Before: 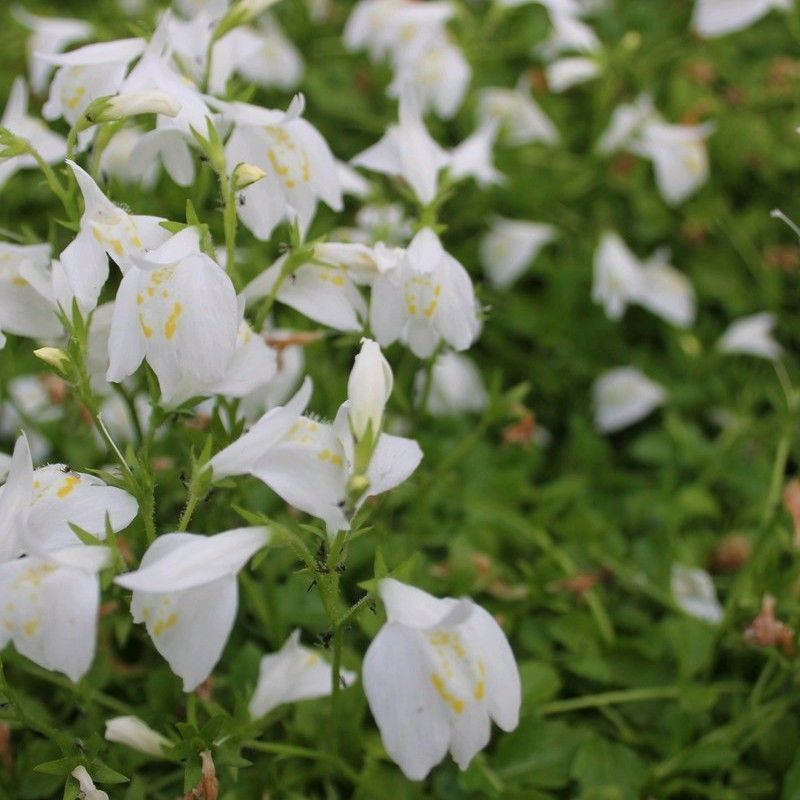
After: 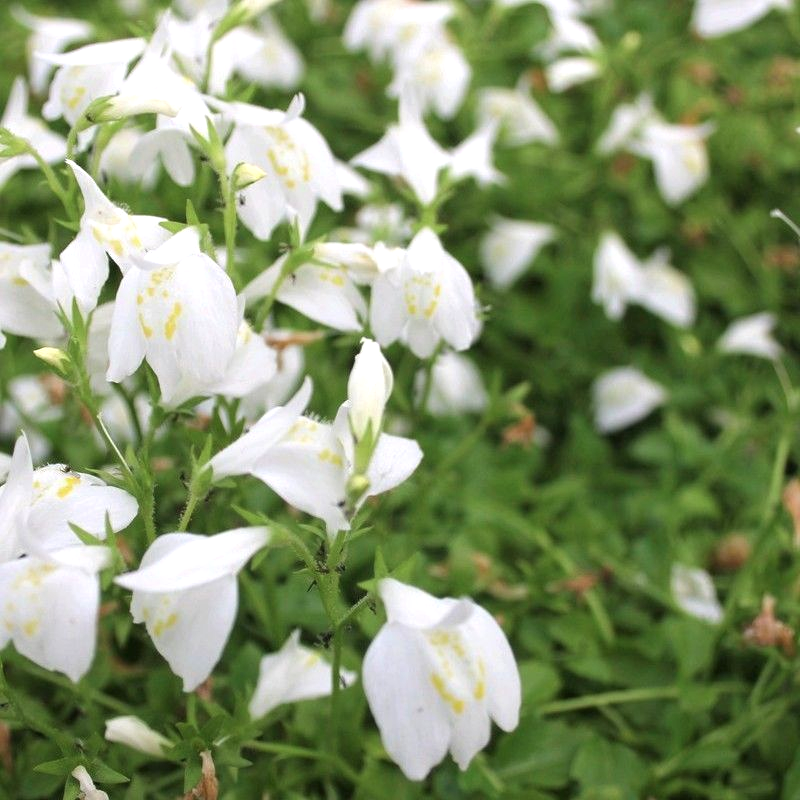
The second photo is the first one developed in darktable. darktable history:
exposure: black level correction 0, exposure 0.699 EV, compensate highlight preservation false
color zones: curves: ch1 [(0.113, 0.438) (0.75, 0.5)]; ch2 [(0.12, 0.526) (0.75, 0.5)]
